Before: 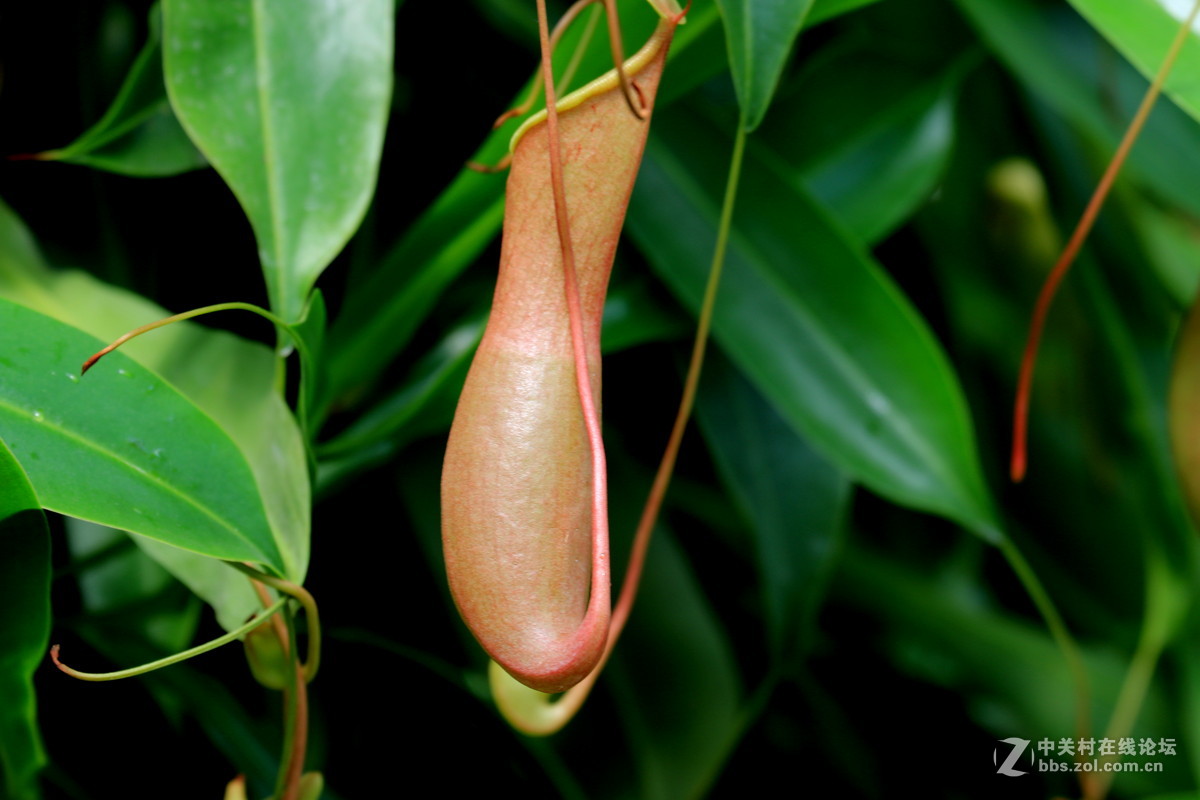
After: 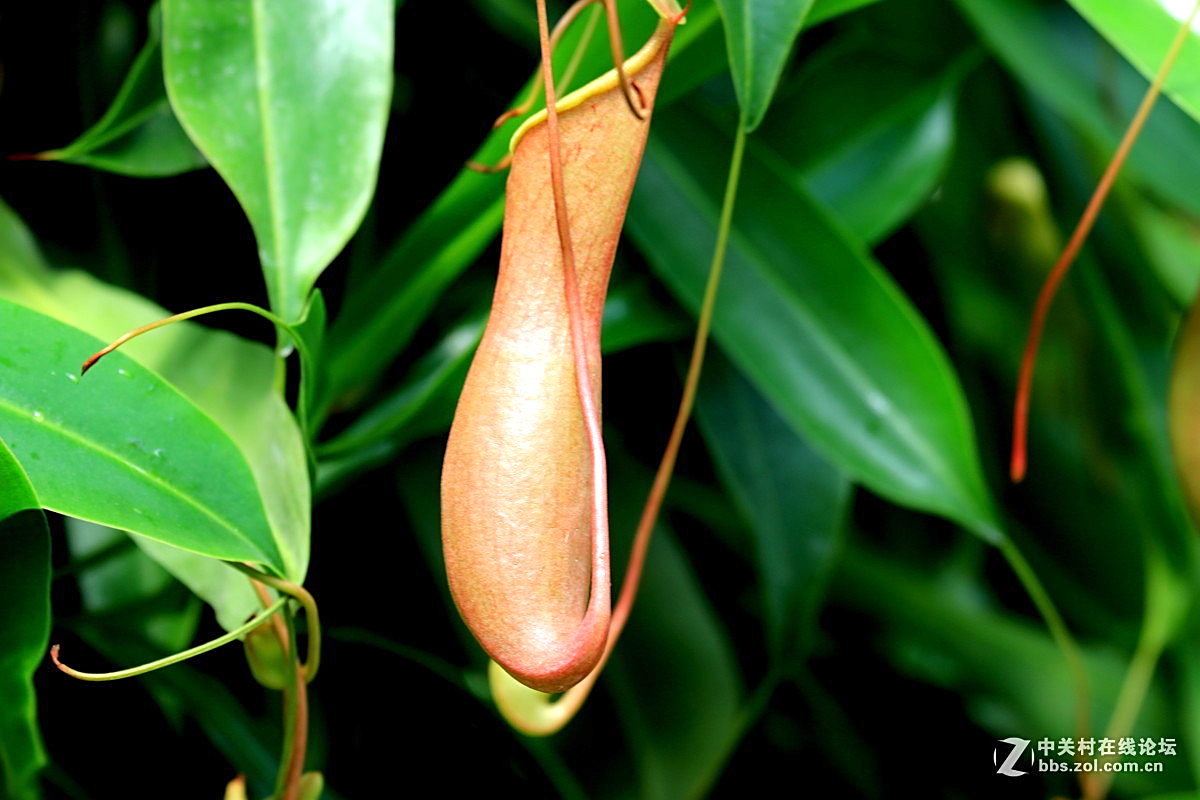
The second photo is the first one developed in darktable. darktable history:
color correction: highlights b* -0.038
sharpen: on, module defaults
exposure: exposure 0.771 EV, compensate highlight preservation false
